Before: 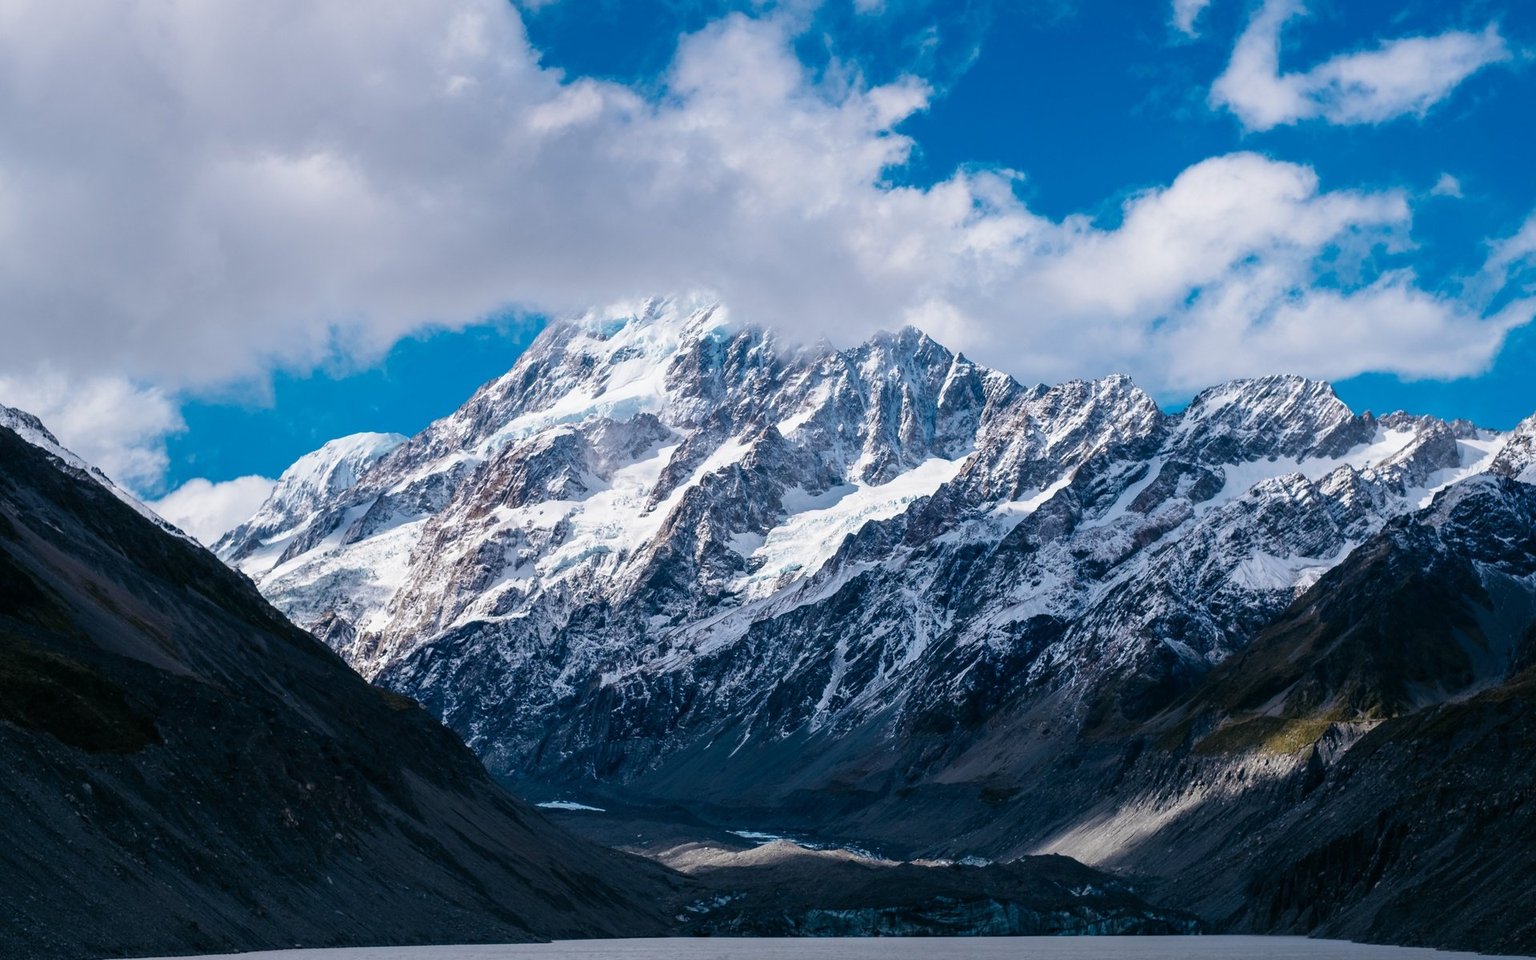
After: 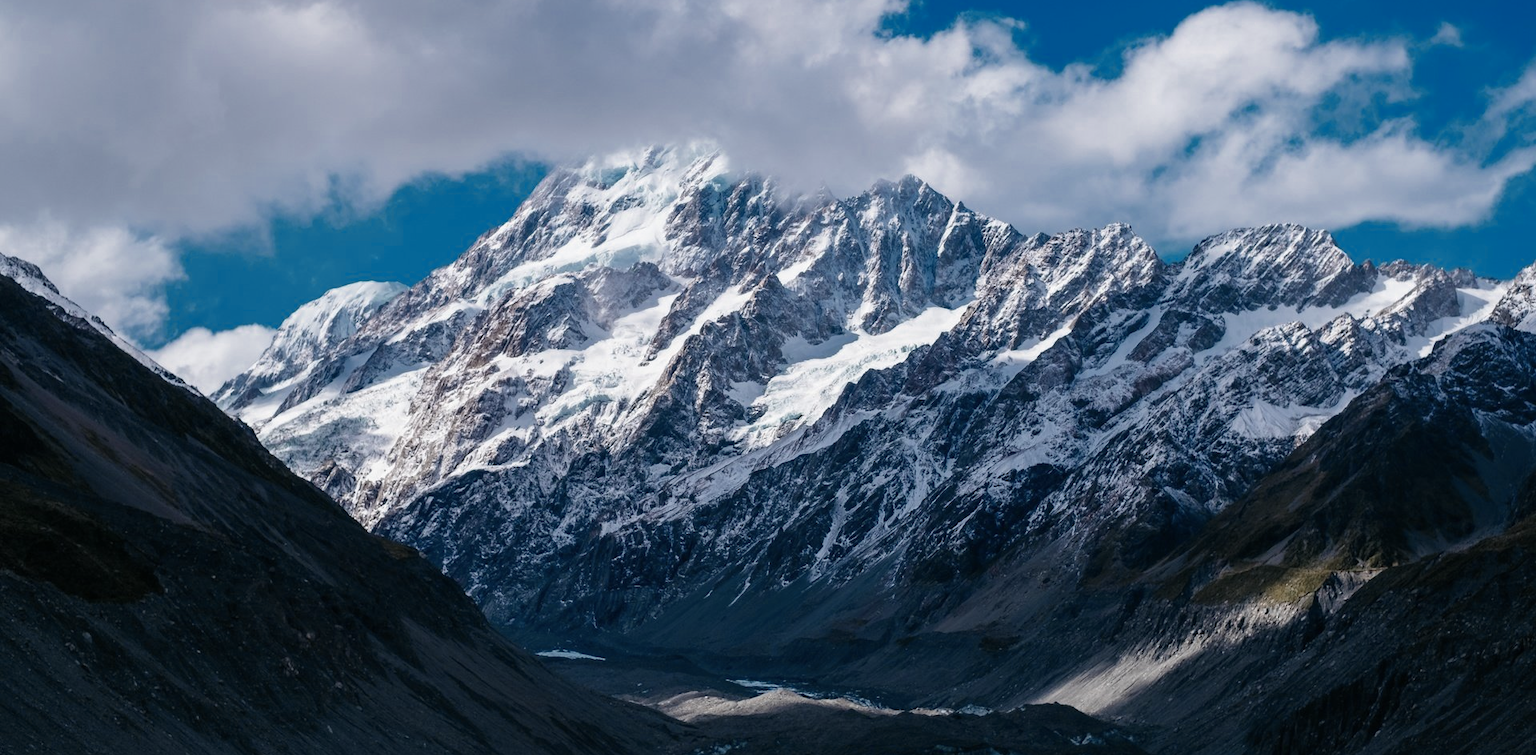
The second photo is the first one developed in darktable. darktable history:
color zones: curves: ch0 [(0, 0.5) (0.125, 0.4) (0.25, 0.5) (0.375, 0.4) (0.5, 0.4) (0.625, 0.35) (0.75, 0.35) (0.875, 0.5)]; ch1 [(0, 0.35) (0.125, 0.45) (0.25, 0.35) (0.375, 0.35) (0.5, 0.35) (0.625, 0.35) (0.75, 0.45) (0.875, 0.35)]; ch2 [(0, 0.6) (0.125, 0.5) (0.25, 0.5) (0.375, 0.6) (0.5, 0.6) (0.625, 0.5) (0.75, 0.5) (0.875, 0.5)]
crop and rotate: top 15.774%, bottom 5.506%
